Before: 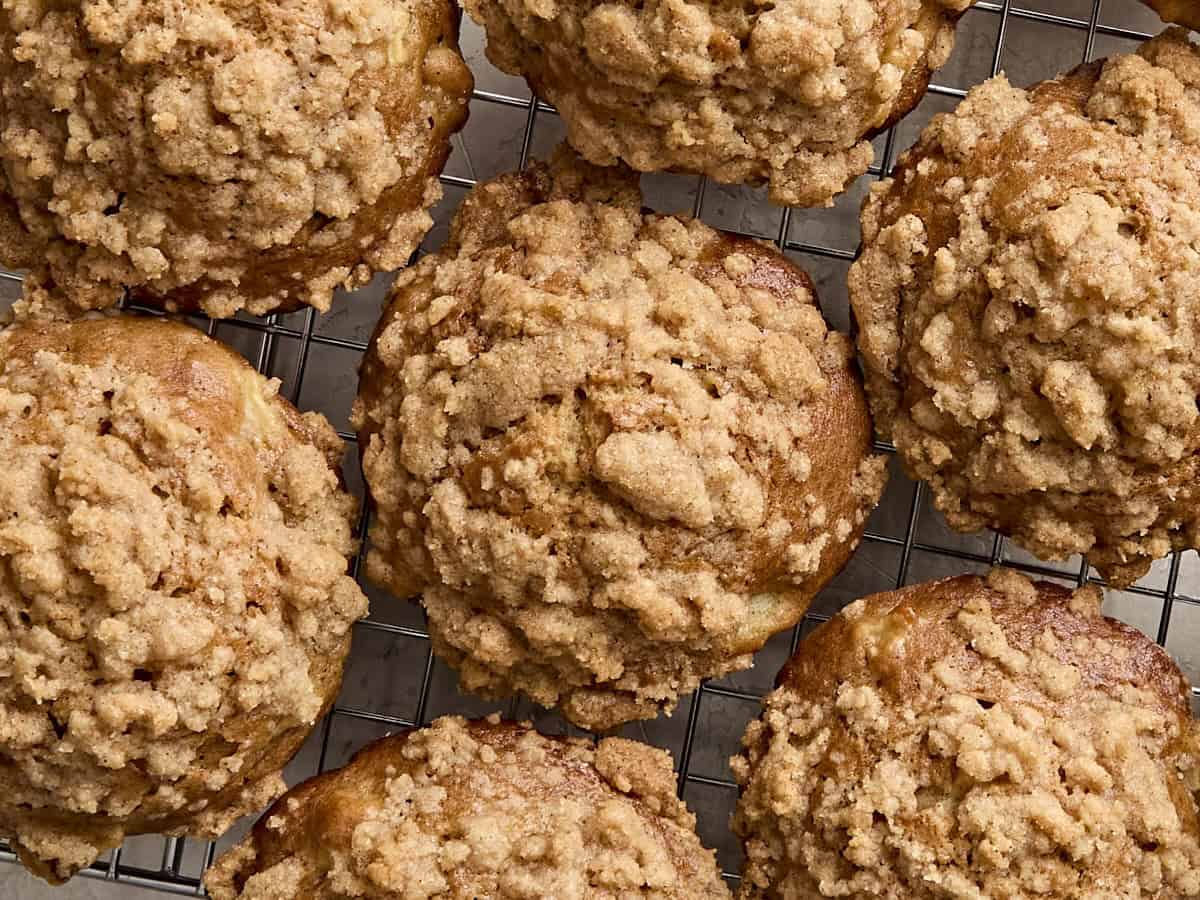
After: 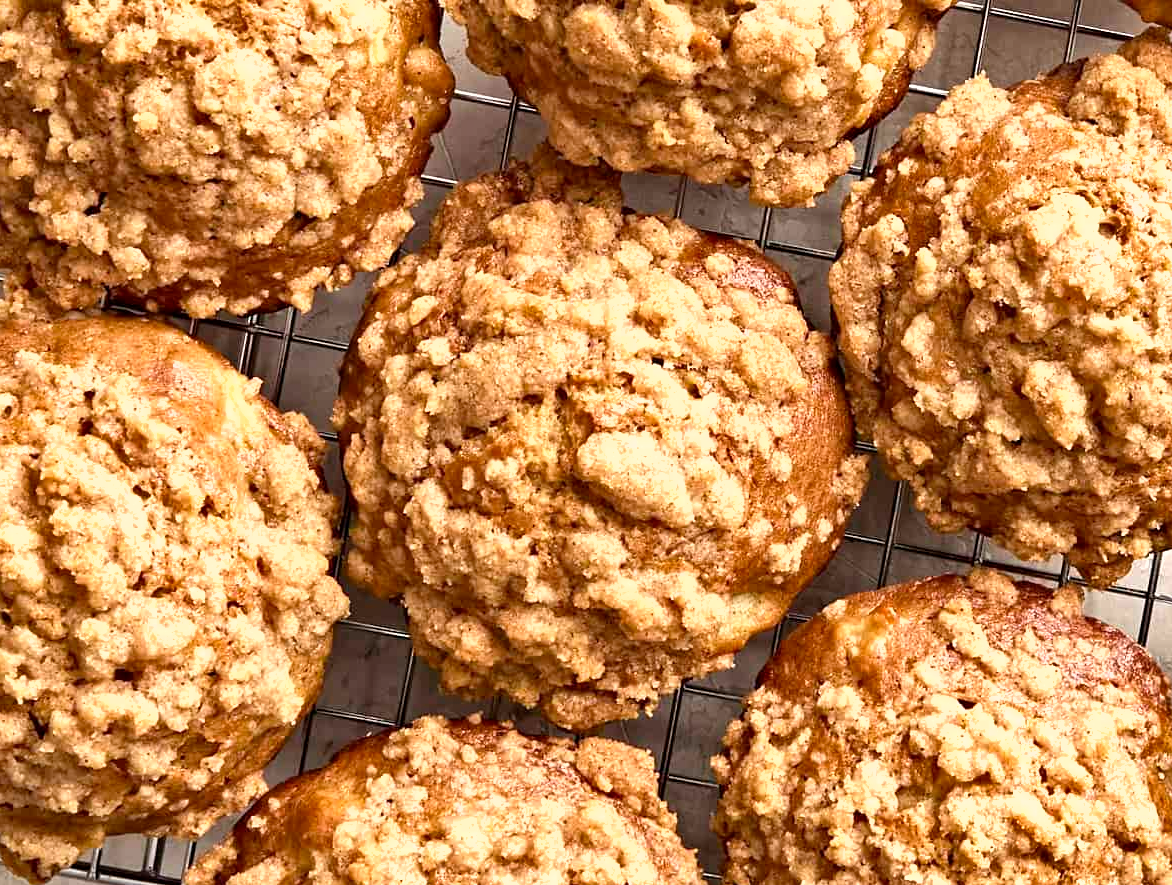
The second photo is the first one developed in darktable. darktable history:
exposure: exposure 0.771 EV, compensate highlight preservation false
crop and rotate: left 1.655%, right 0.663%, bottom 1.573%
shadows and highlights: low approximation 0.01, soften with gaussian
